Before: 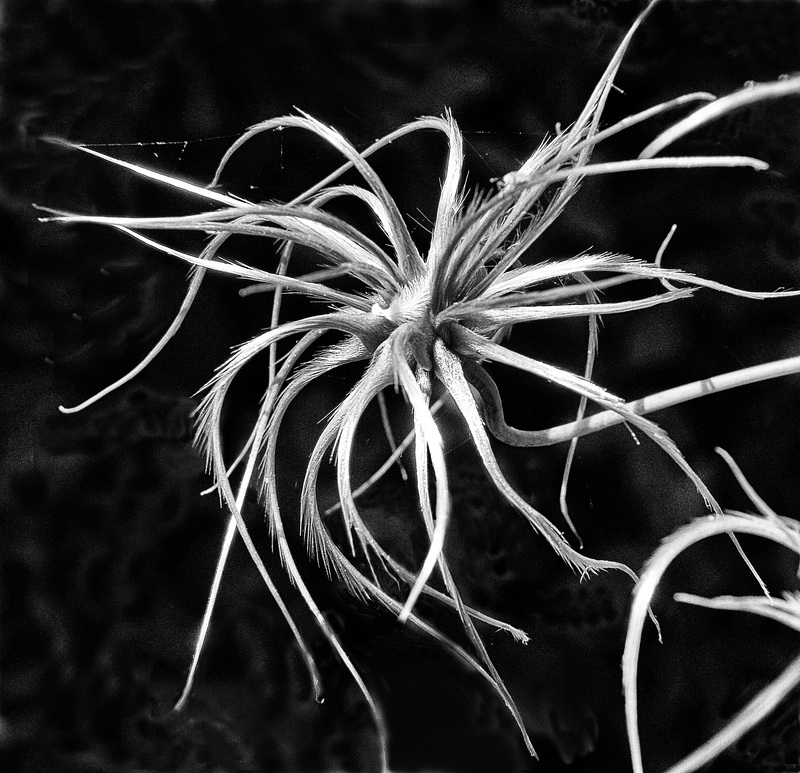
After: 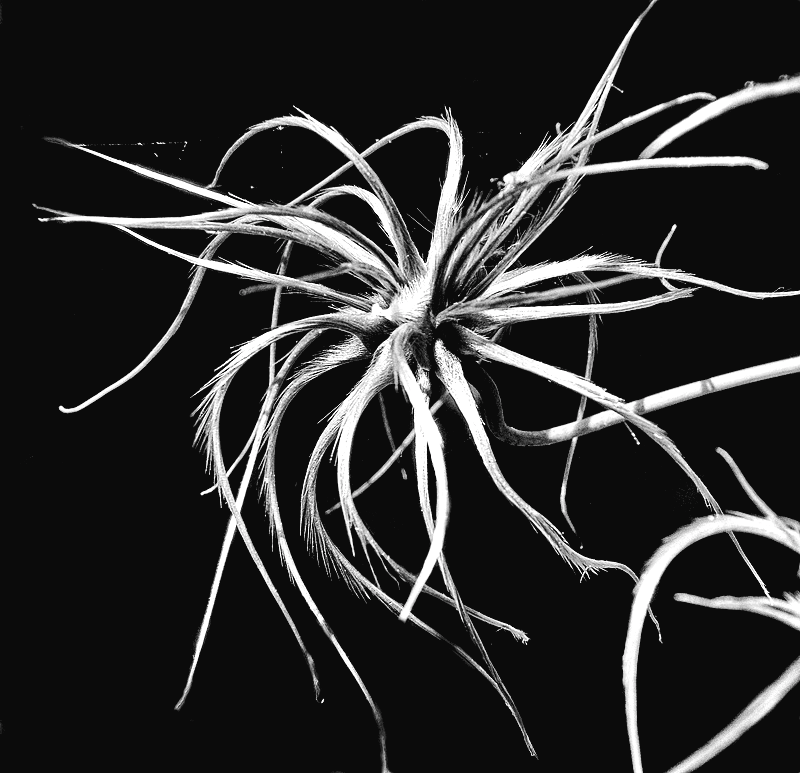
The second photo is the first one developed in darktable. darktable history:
color balance rgb: global offset › luminance 0.766%, perceptual saturation grading › global saturation 20%, perceptual saturation grading › highlights -49.869%, perceptual saturation grading › shadows 24.442%, perceptual brilliance grading › highlights 17.927%, perceptual brilliance grading › mid-tones 32.057%, perceptual brilliance grading › shadows -31.388%, global vibrance 20%
contrast brightness saturation: contrast 0.093, saturation 0.281
exposure: black level correction 0.045, exposure -0.235 EV, compensate highlight preservation false
